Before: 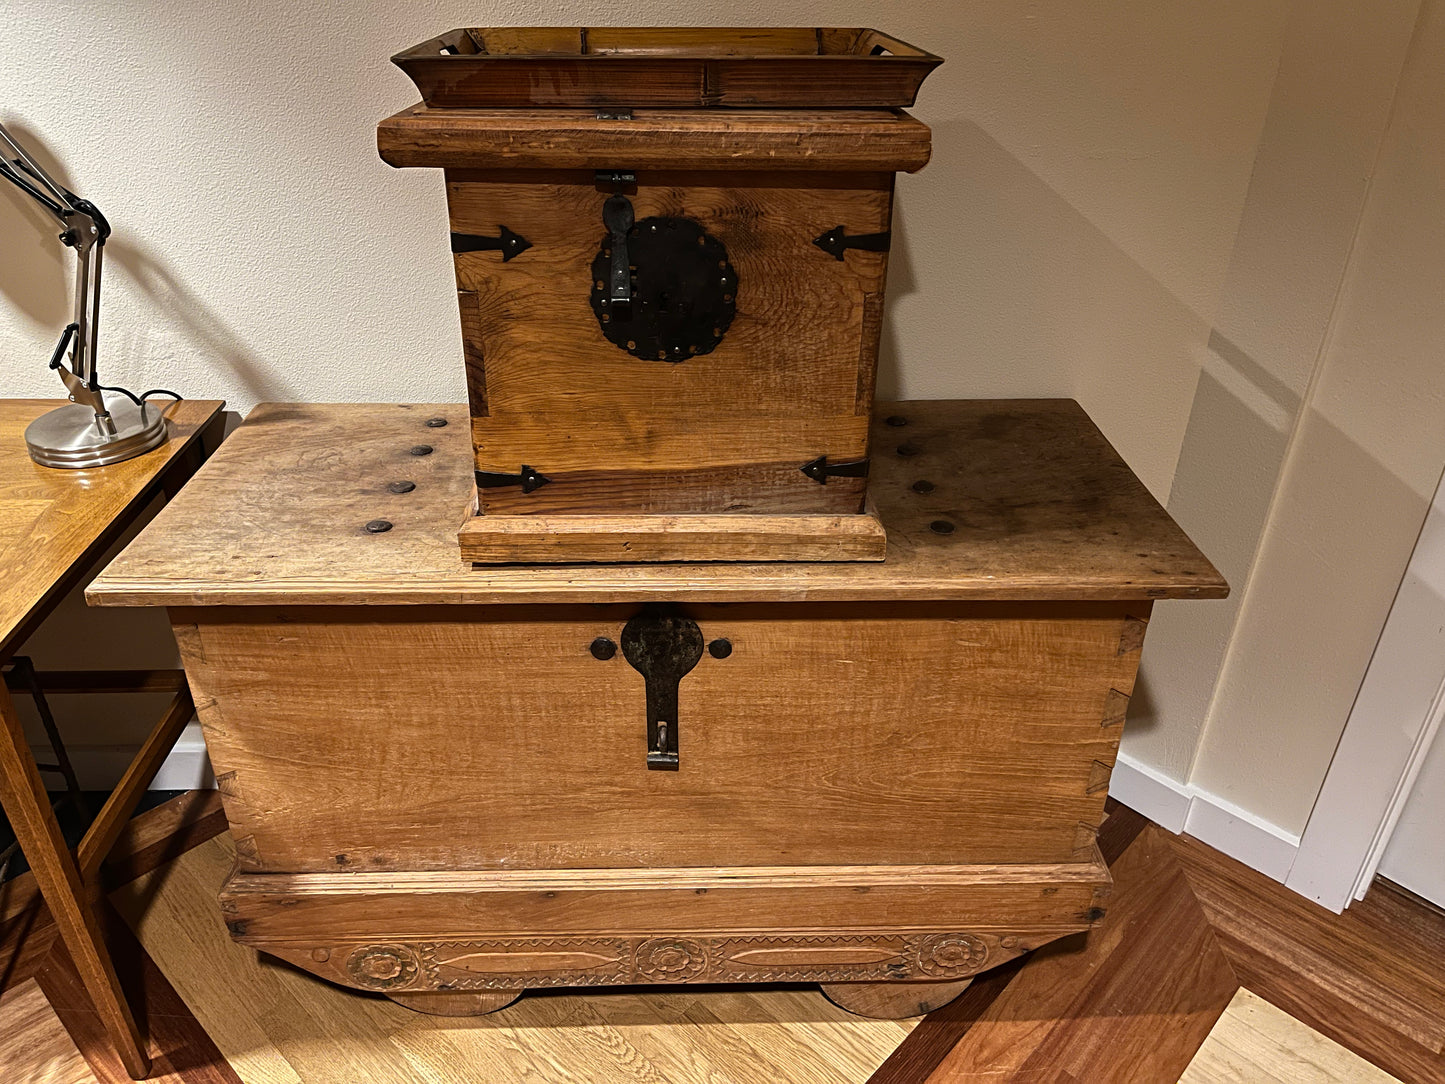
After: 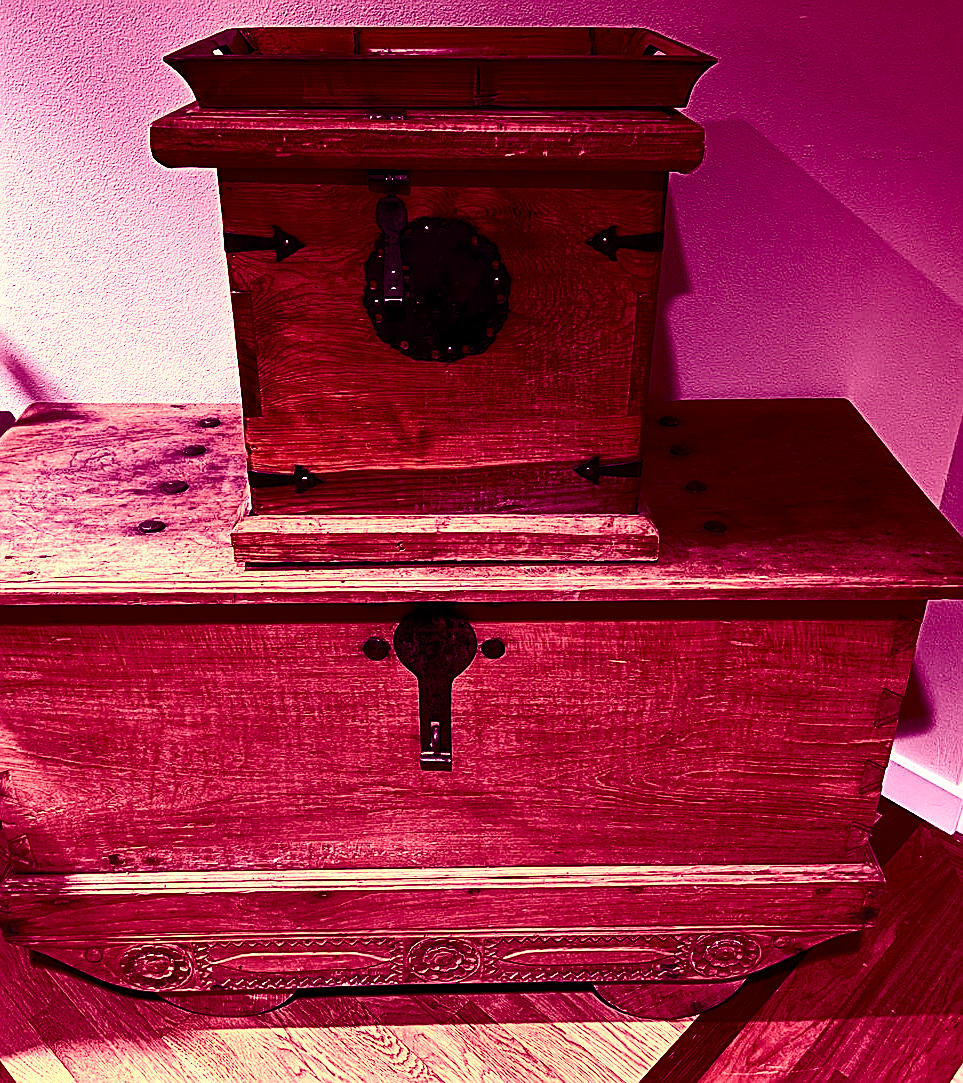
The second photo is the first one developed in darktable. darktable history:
crop and rotate: left 15.754%, right 17.579%
contrast brightness saturation: contrast 0.28
color balance: mode lift, gamma, gain (sRGB), lift [1, 1, 0.101, 1]
sharpen: on, module defaults
tone curve: curves: ch0 [(0.003, 0) (0.066, 0.031) (0.163, 0.112) (0.264, 0.238) (0.395, 0.408) (0.517, 0.56) (0.684, 0.734) (0.791, 0.814) (1, 1)]; ch1 [(0, 0) (0.164, 0.115) (0.337, 0.332) (0.39, 0.398) (0.464, 0.461) (0.501, 0.5) (0.507, 0.5) (0.534, 0.532) (0.577, 0.59) (0.652, 0.681) (0.733, 0.749) (0.811, 0.796) (1, 1)]; ch2 [(0, 0) (0.337, 0.382) (0.464, 0.476) (0.501, 0.5) (0.527, 0.54) (0.551, 0.565) (0.6, 0.59) (0.687, 0.675) (1, 1)], color space Lab, independent channels, preserve colors none
exposure: black level correction 0.001, exposure 0.5 EV, compensate exposure bias true, compensate highlight preservation false
